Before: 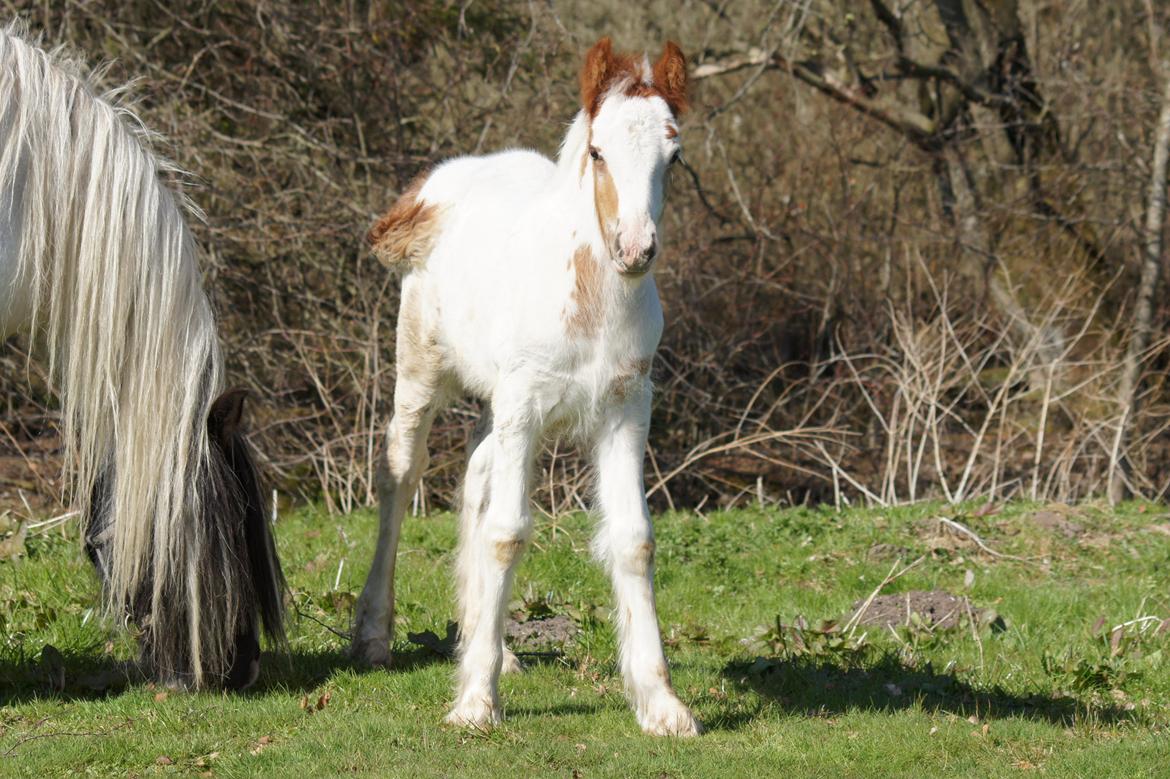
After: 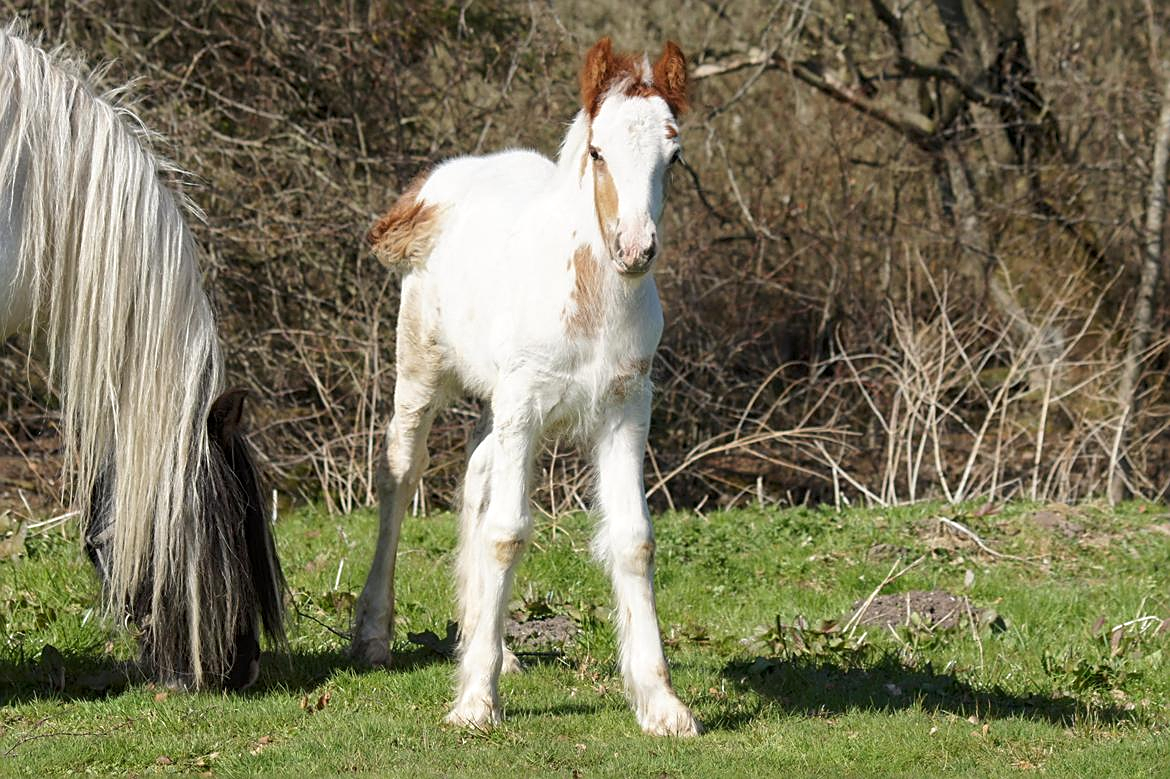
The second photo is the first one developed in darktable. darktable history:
sharpen: on, module defaults
exposure: compensate exposure bias true, compensate highlight preservation false
local contrast: mode bilateral grid, contrast 20, coarseness 50, detail 119%, midtone range 0.2
